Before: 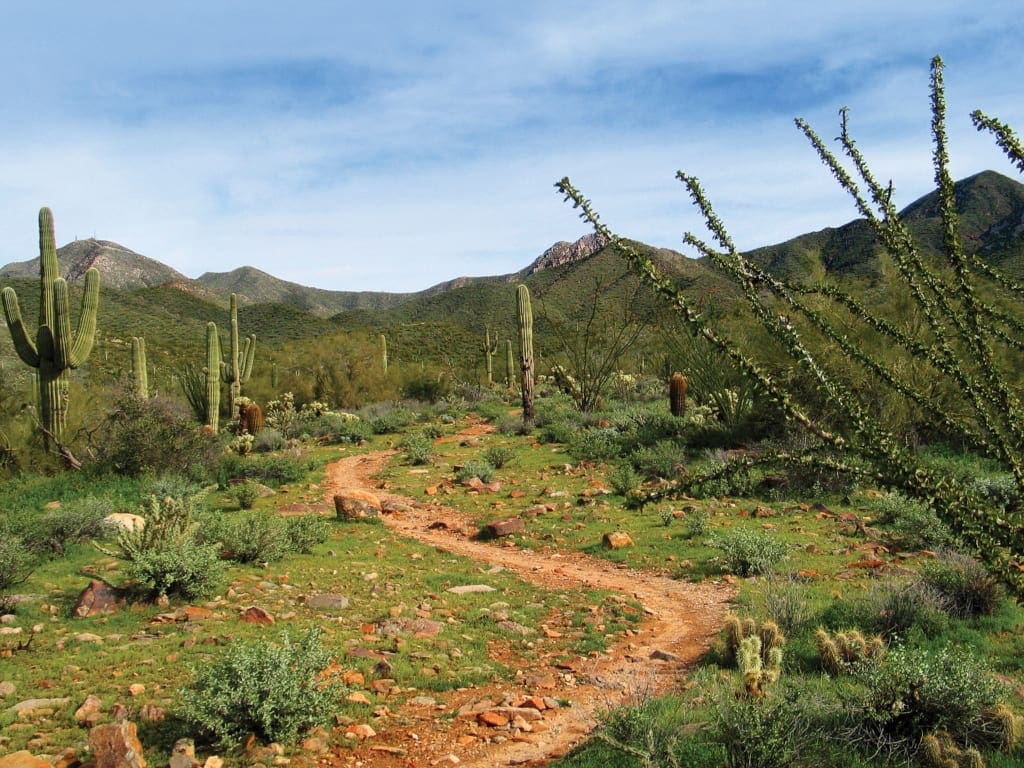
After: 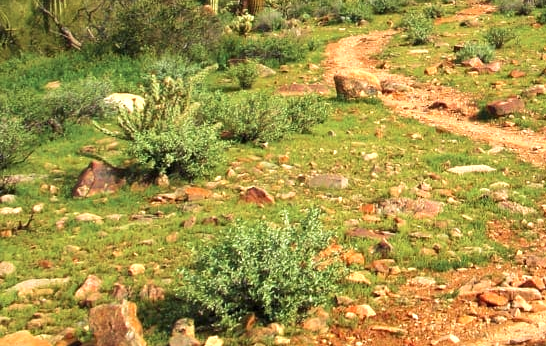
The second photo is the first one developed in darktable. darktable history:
velvia: on, module defaults
shadows and highlights: shadows 52.34, highlights -28.23, soften with gaussian
exposure: exposure 0.766 EV, compensate highlight preservation false
crop and rotate: top 54.778%, right 46.61%, bottom 0.159%
